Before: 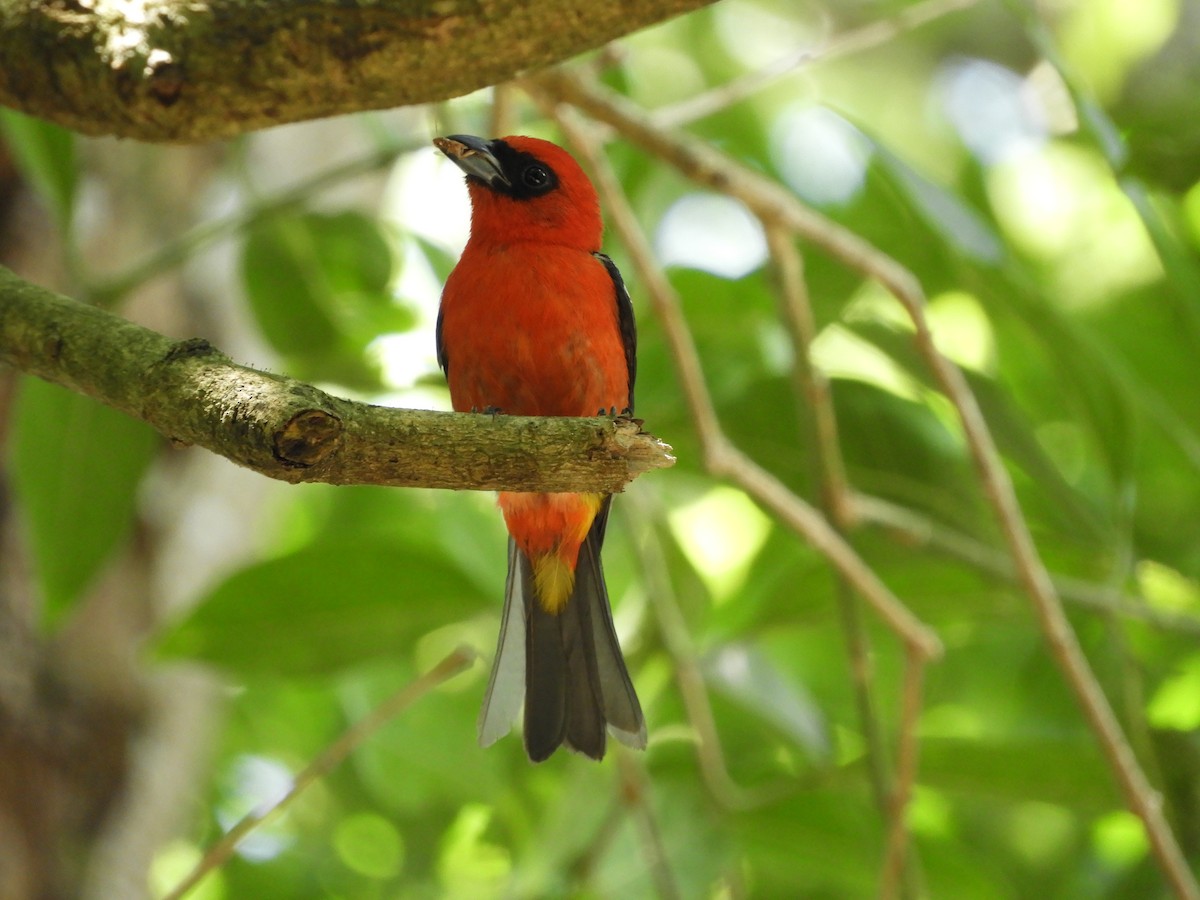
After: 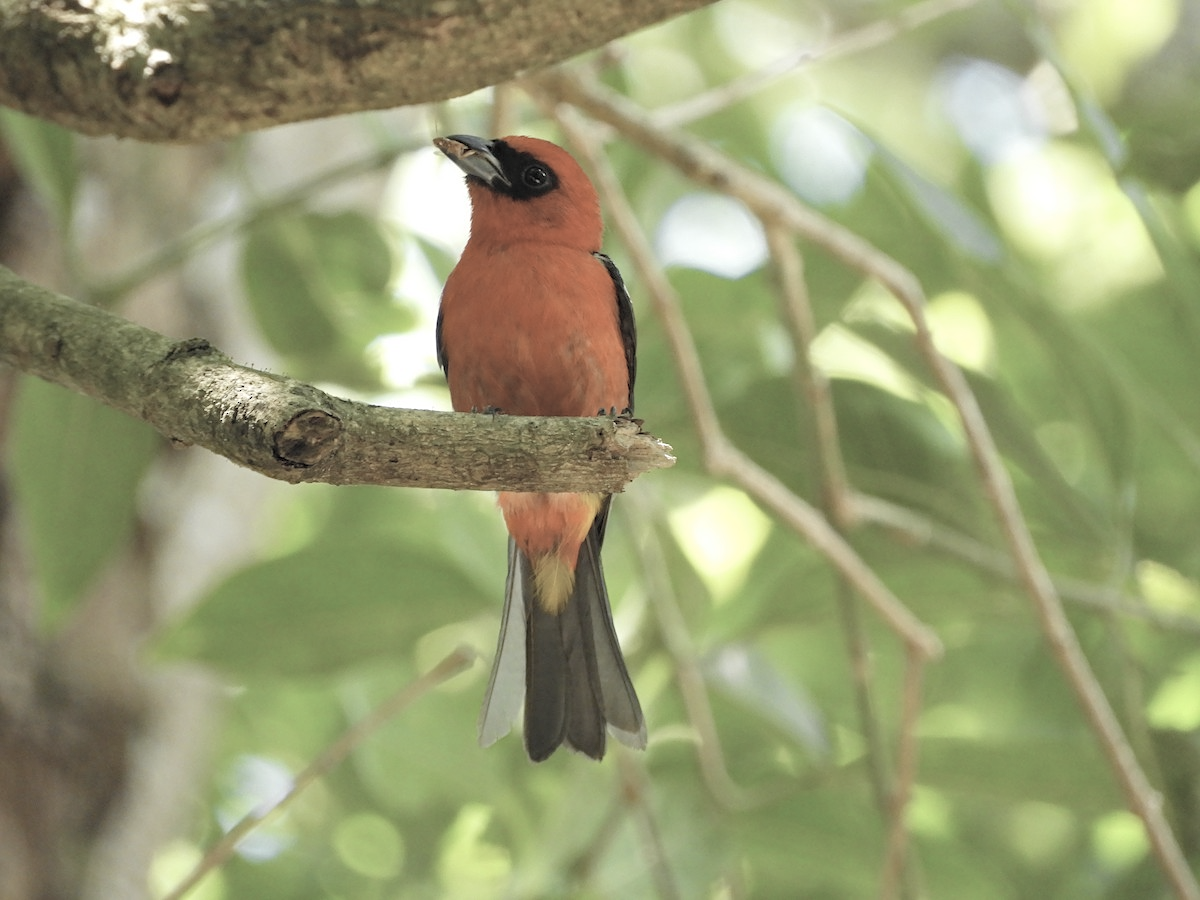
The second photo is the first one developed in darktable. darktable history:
sharpen: amount 0.2
contrast brightness saturation: brightness 0.18, saturation -0.5
haze removal: strength 0.29, distance 0.25, compatibility mode true, adaptive false
